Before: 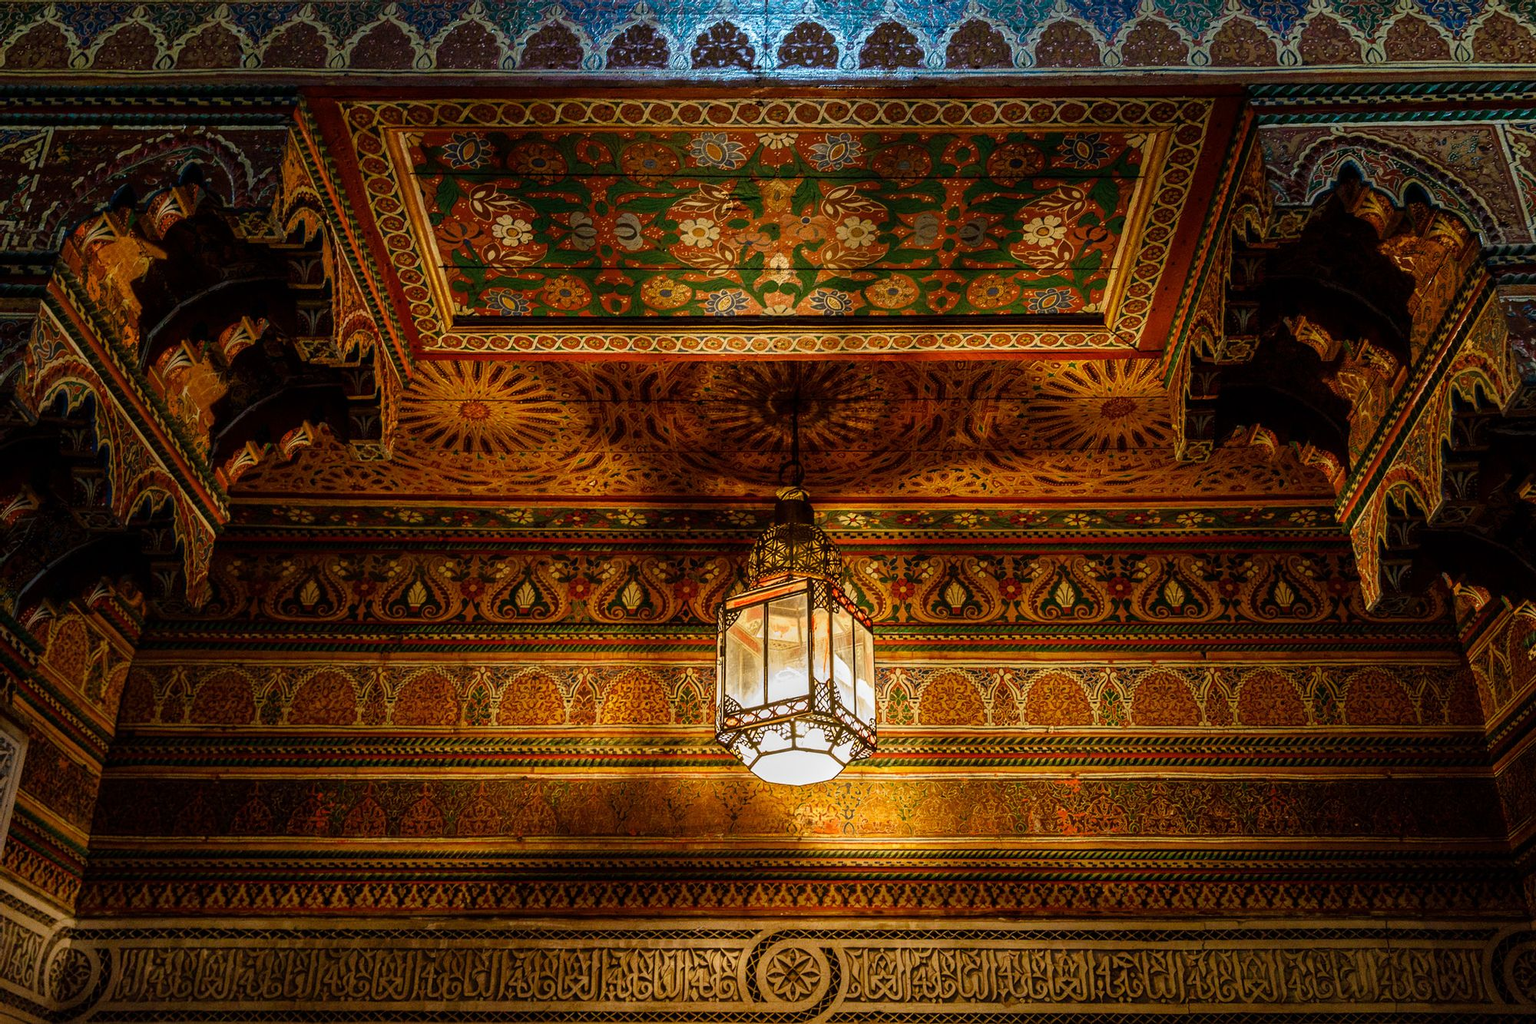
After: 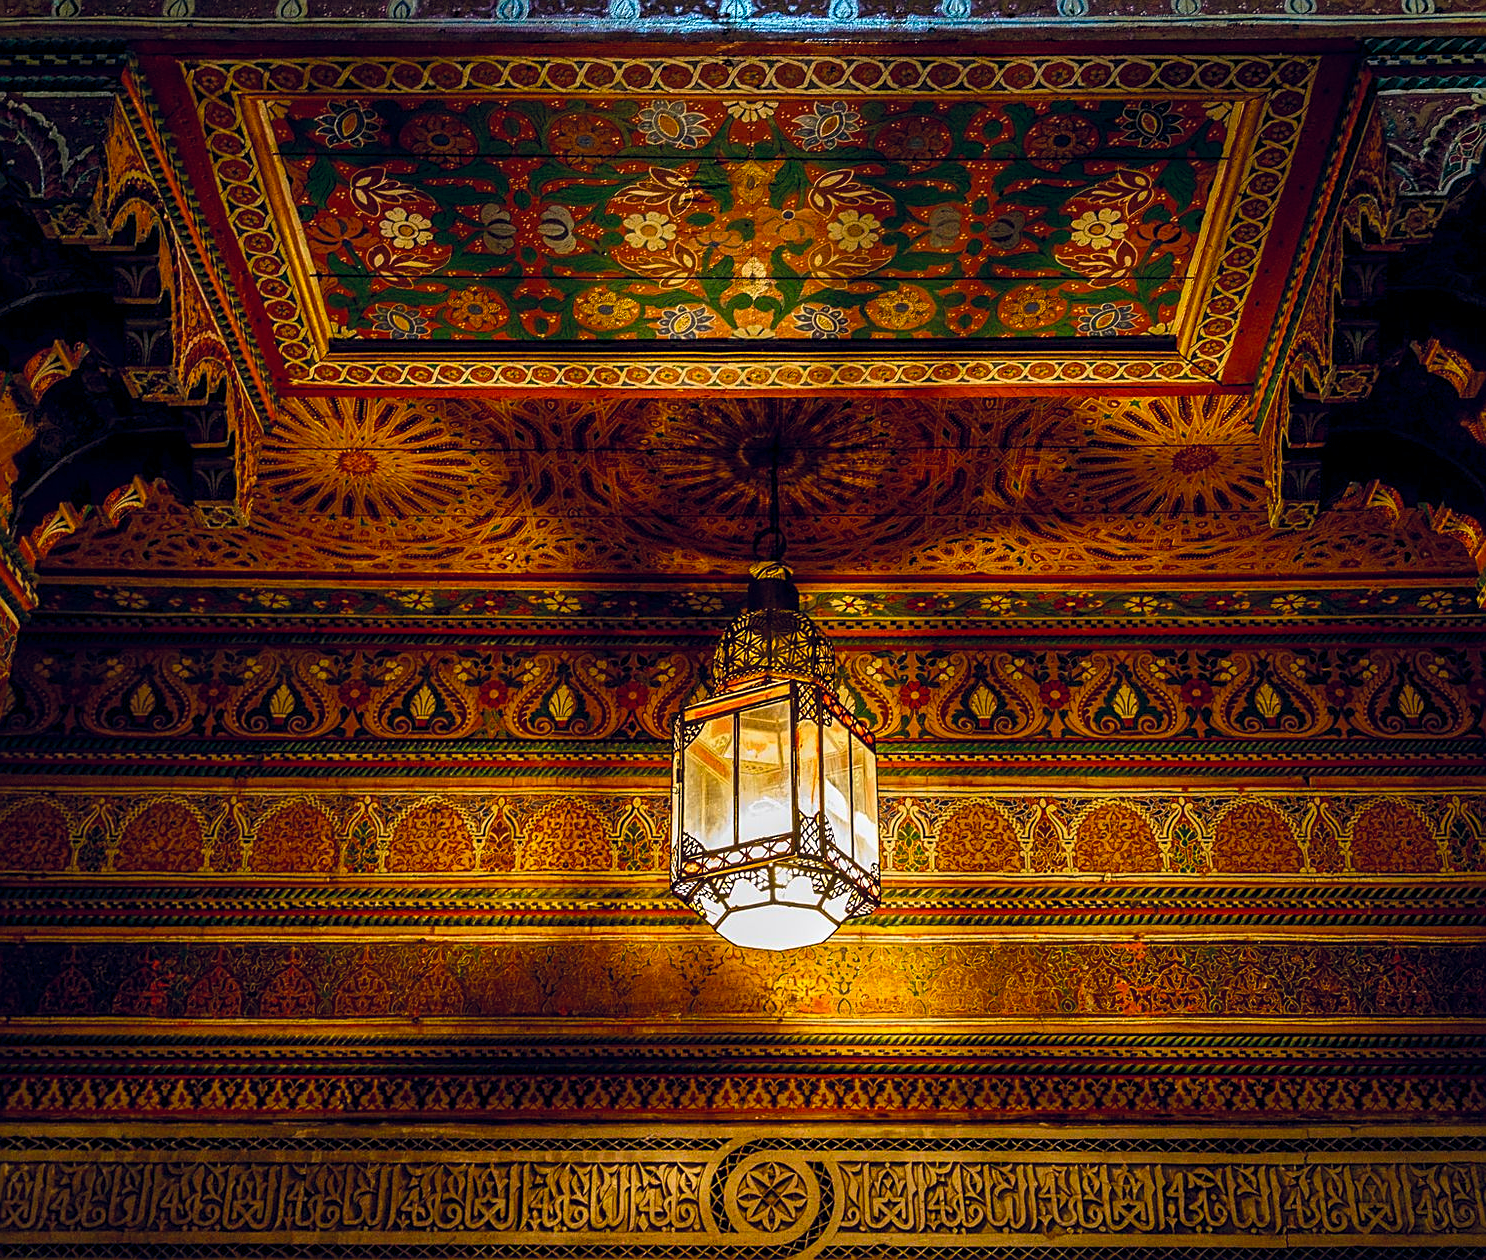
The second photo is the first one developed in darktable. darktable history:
crop and rotate: left 13.069%, top 5.406%, right 12.599%
color balance rgb: shadows lift › luminance -19.747%, global offset › chroma 0.125%, global offset › hue 253.79°, linear chroma grading › global chroma 15.149%, perceptual saturation grading › global saturation 14.586%
base curve: curves: ch0 [(0, 0) (0.989, 0.992)], preserve colors none
sharpen: on, module defaults
